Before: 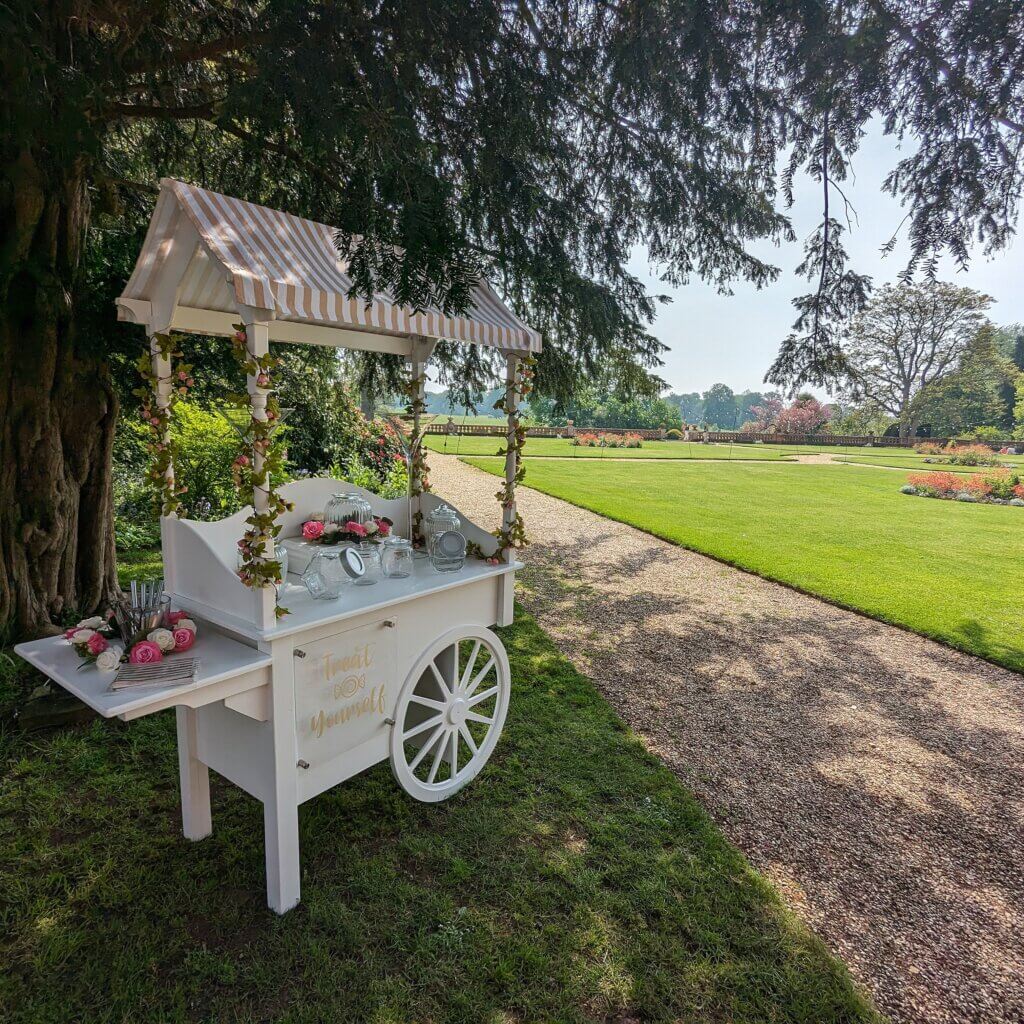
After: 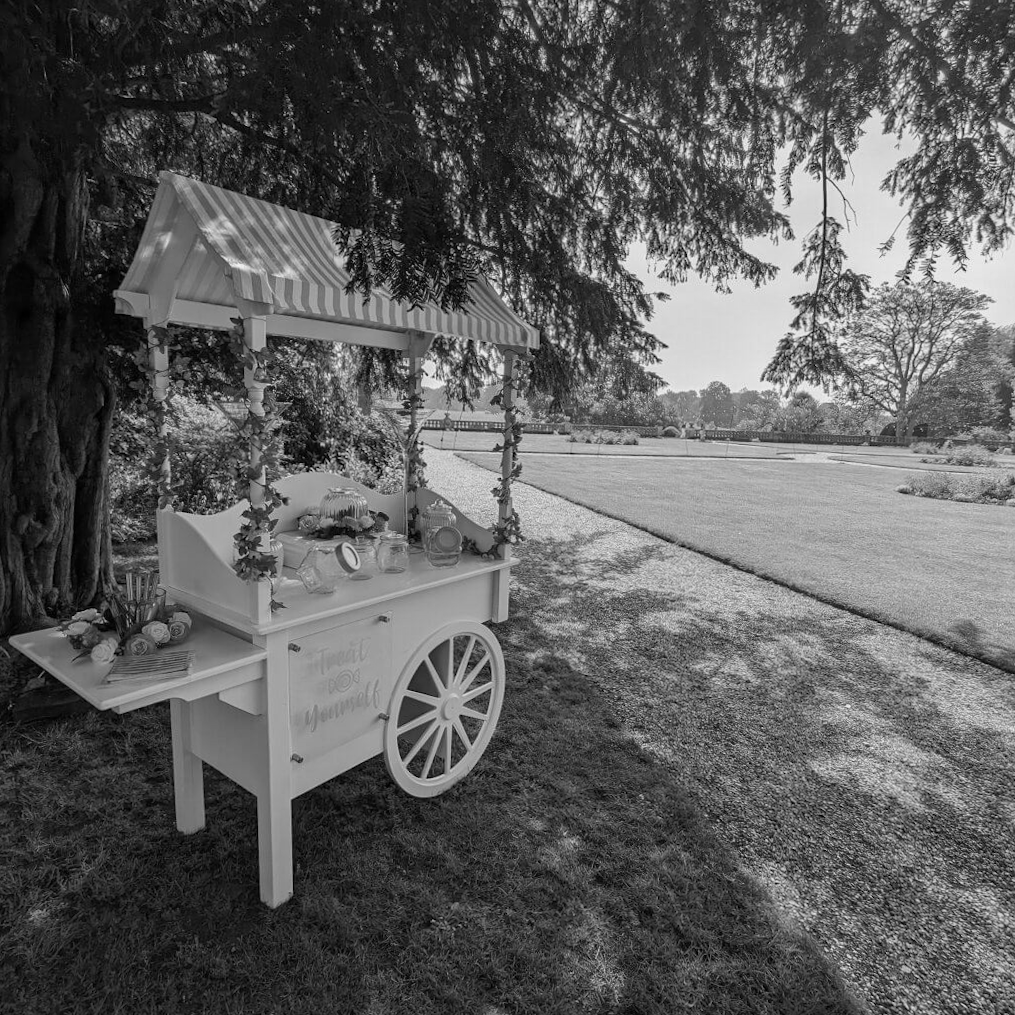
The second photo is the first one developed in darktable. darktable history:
crop and rotate: angle -0.5°
monochrome: a 73.58, b 64.21
